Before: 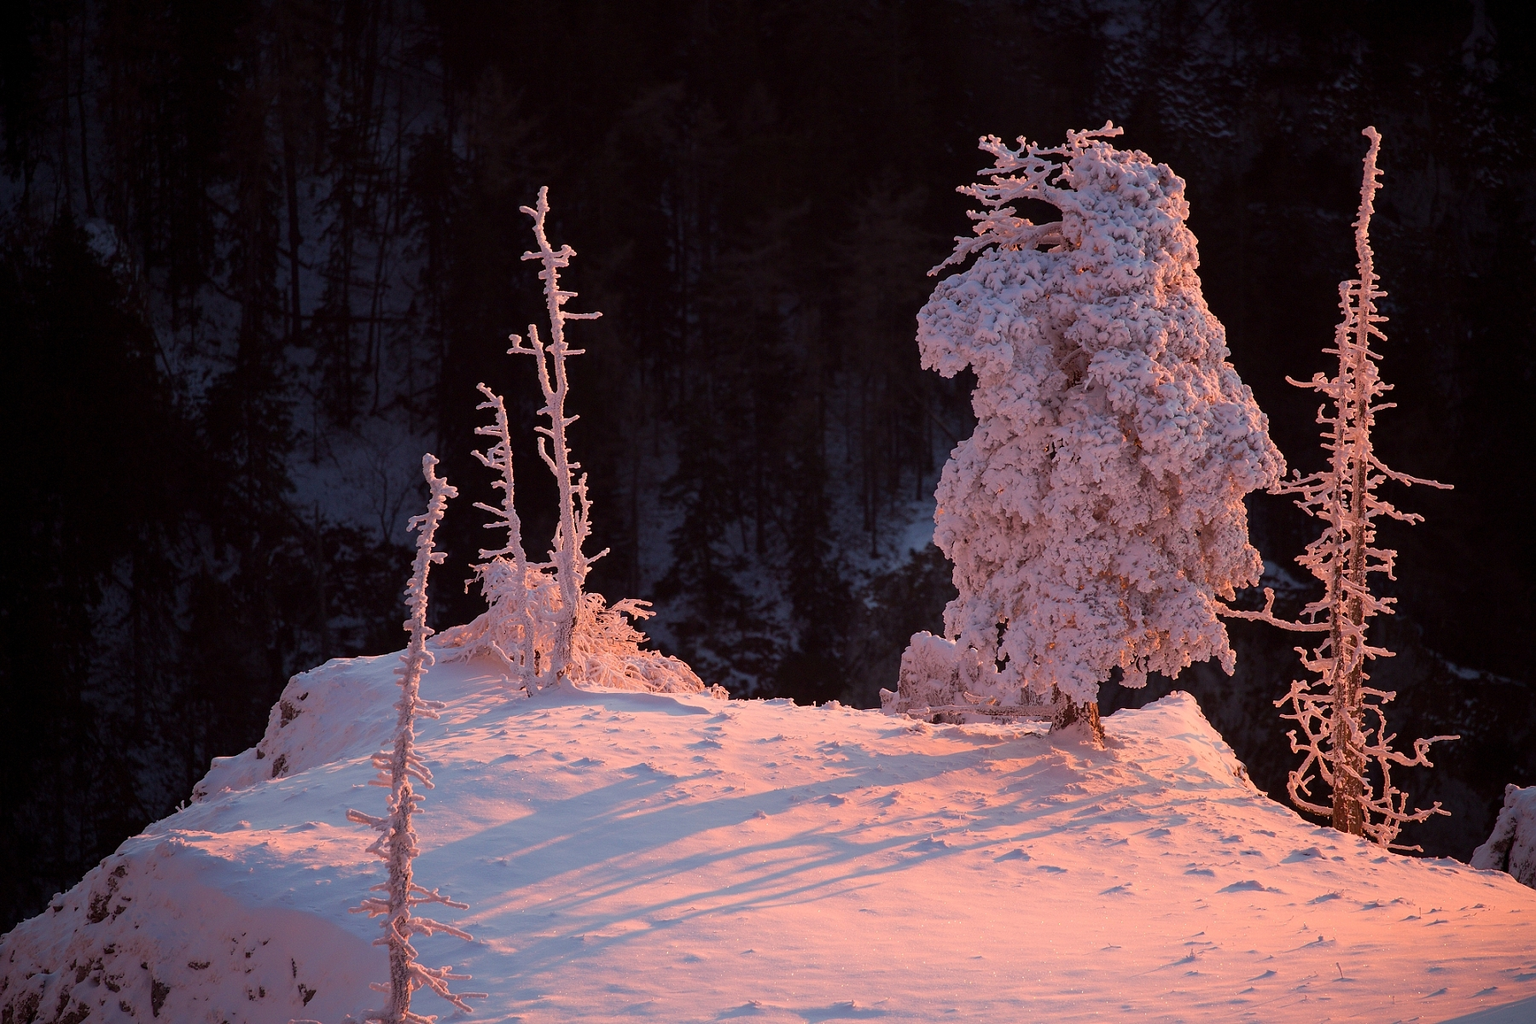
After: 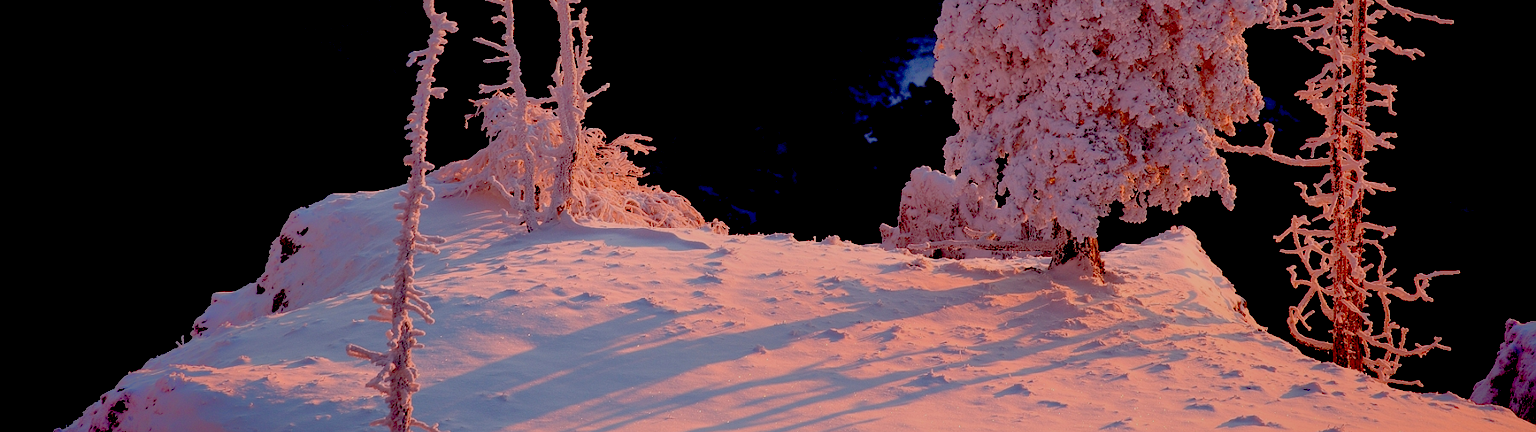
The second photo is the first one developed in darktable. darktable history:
shadows and highlights: shadows 59.97, highlights -59.91
exposure: black level correction 0.046, exposure -0.229 EV, compensate highlight preservation false
crop: top 45.455%, bottom 12.28%
